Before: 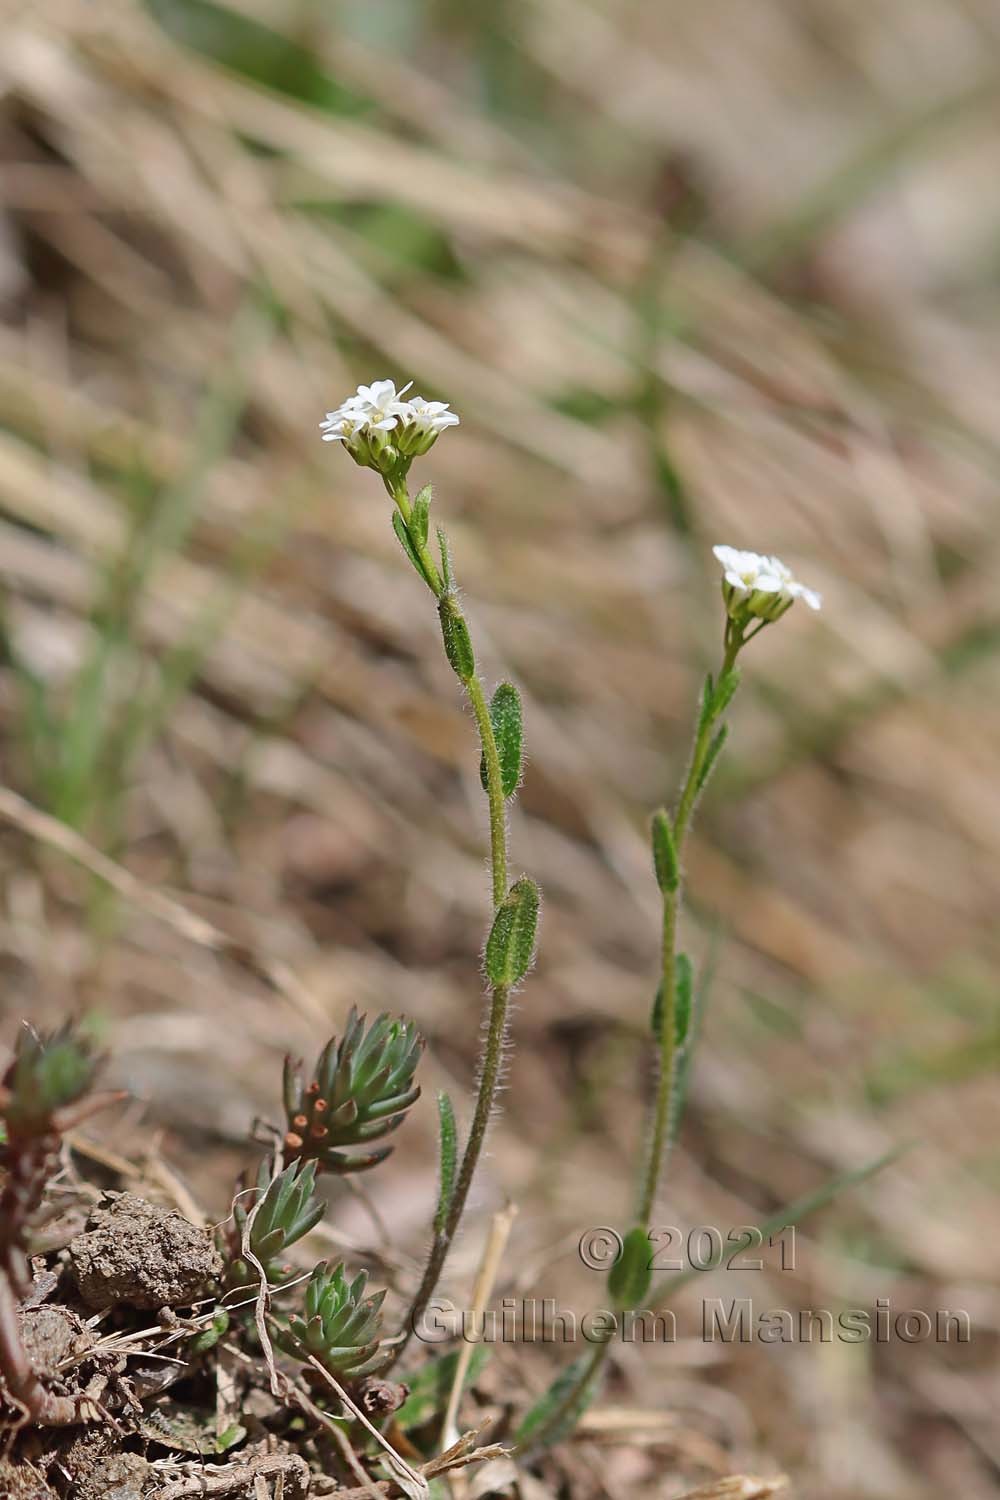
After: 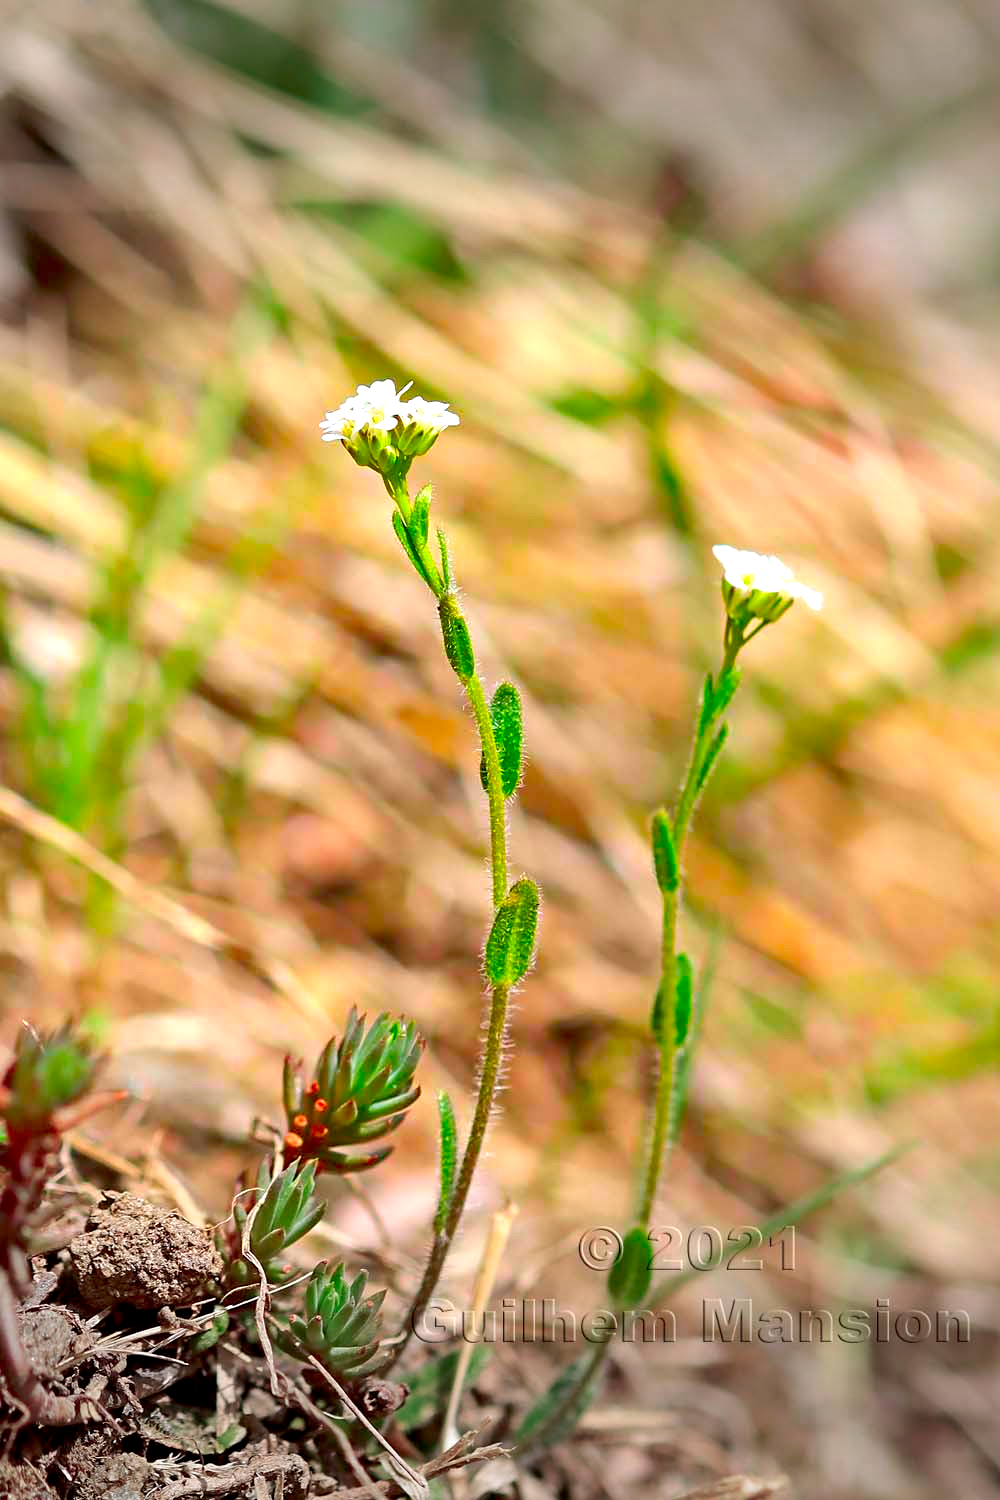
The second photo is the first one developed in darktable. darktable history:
exposure: black level correction 0.01, exposure 1 EV, compensate highlight preservation false
vignetting: fall-off start 79.52%, width/height ratio 1.327
color correction: highlights b* 0.017, saturation 2.11
